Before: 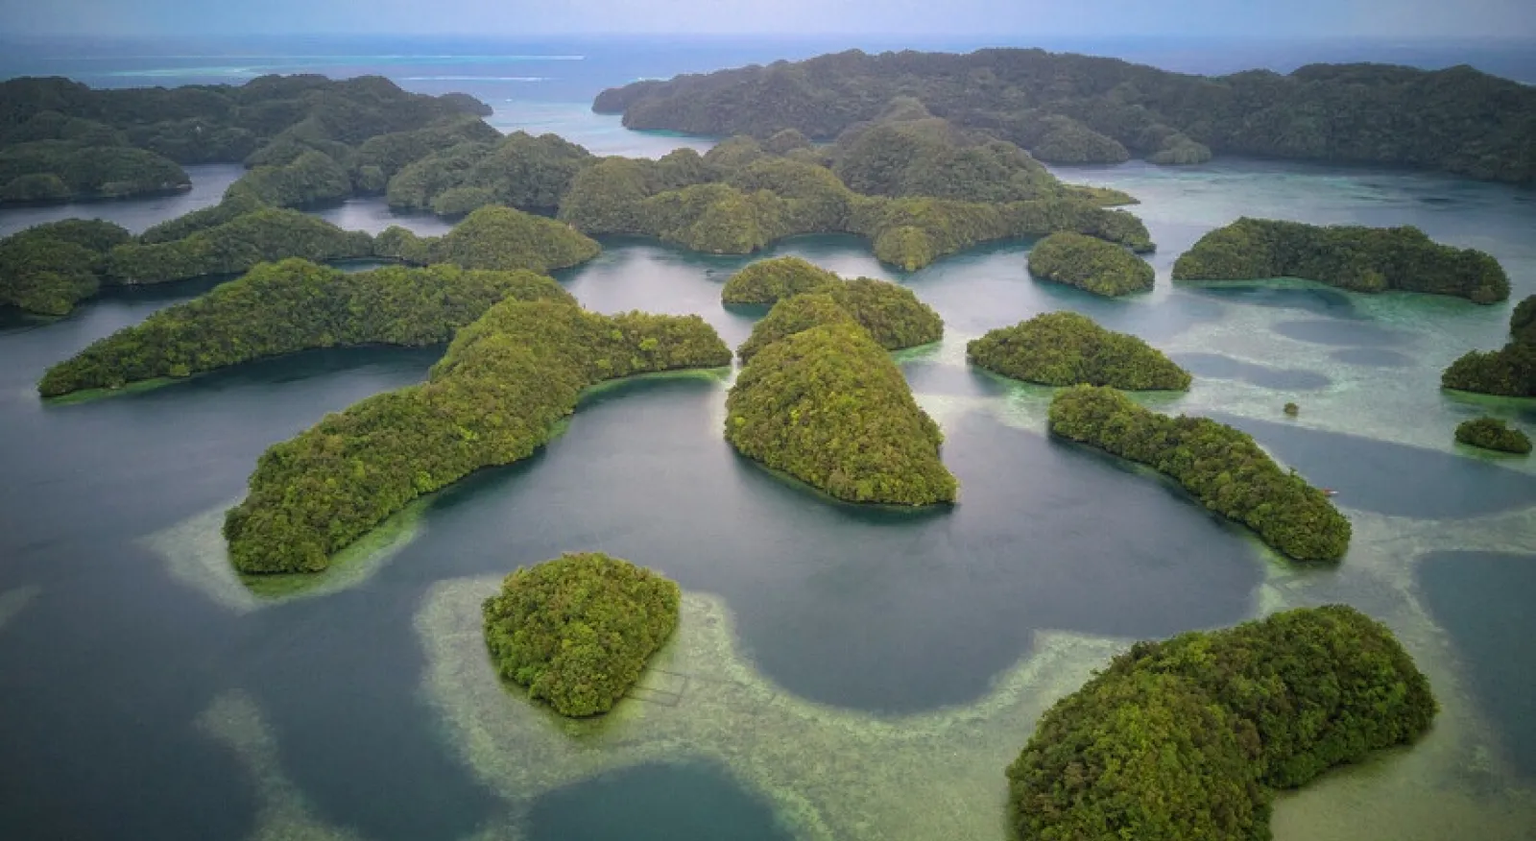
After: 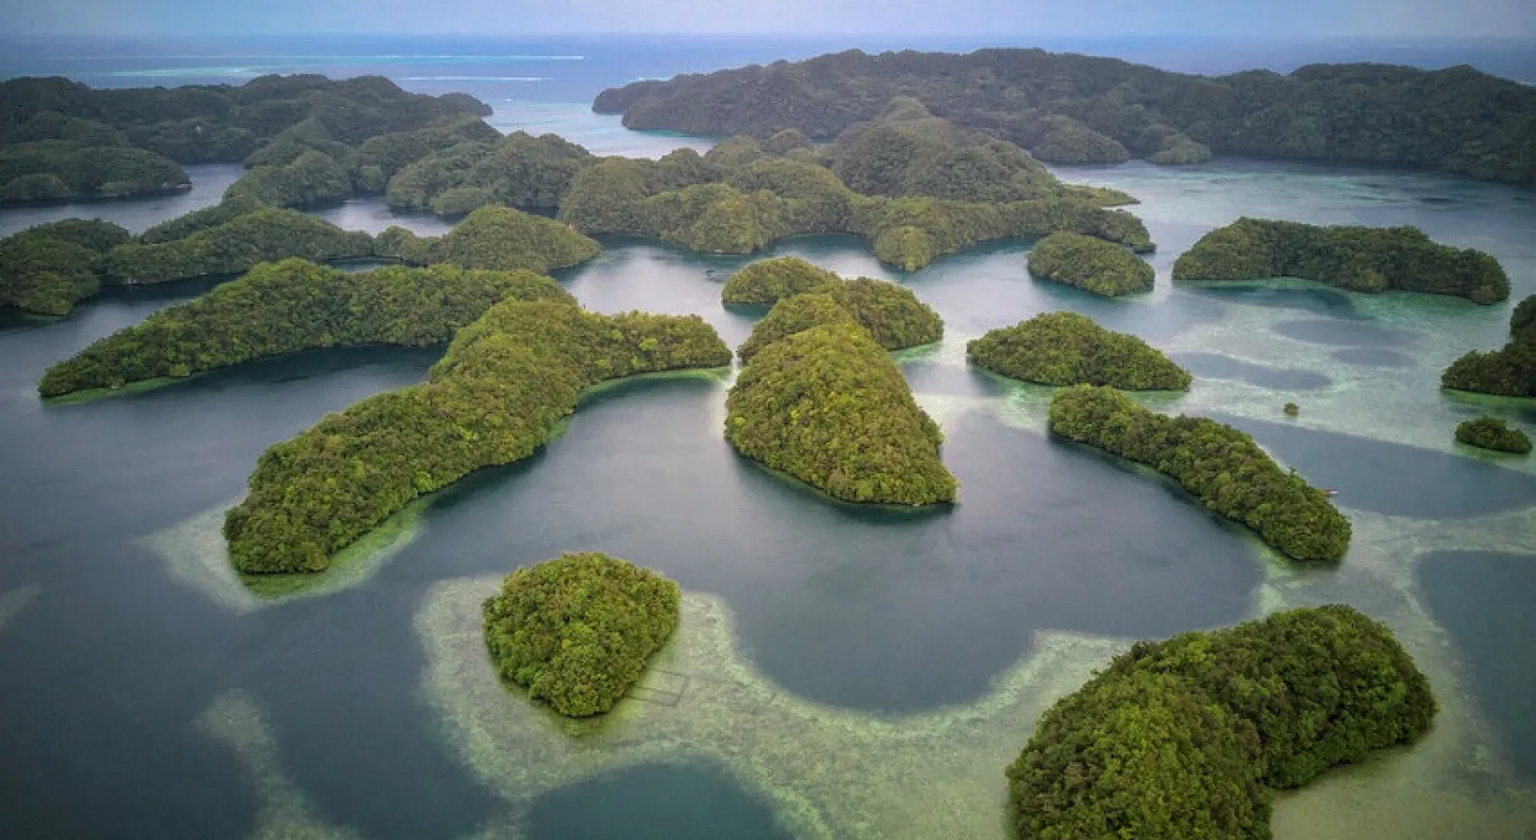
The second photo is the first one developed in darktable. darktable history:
local contrast: highlights 100%, shadows 100%, detail 120%, midtone range 0.2
shadows and highlights: shadows 12, white point adjustment 1.2, soften with gaussian
